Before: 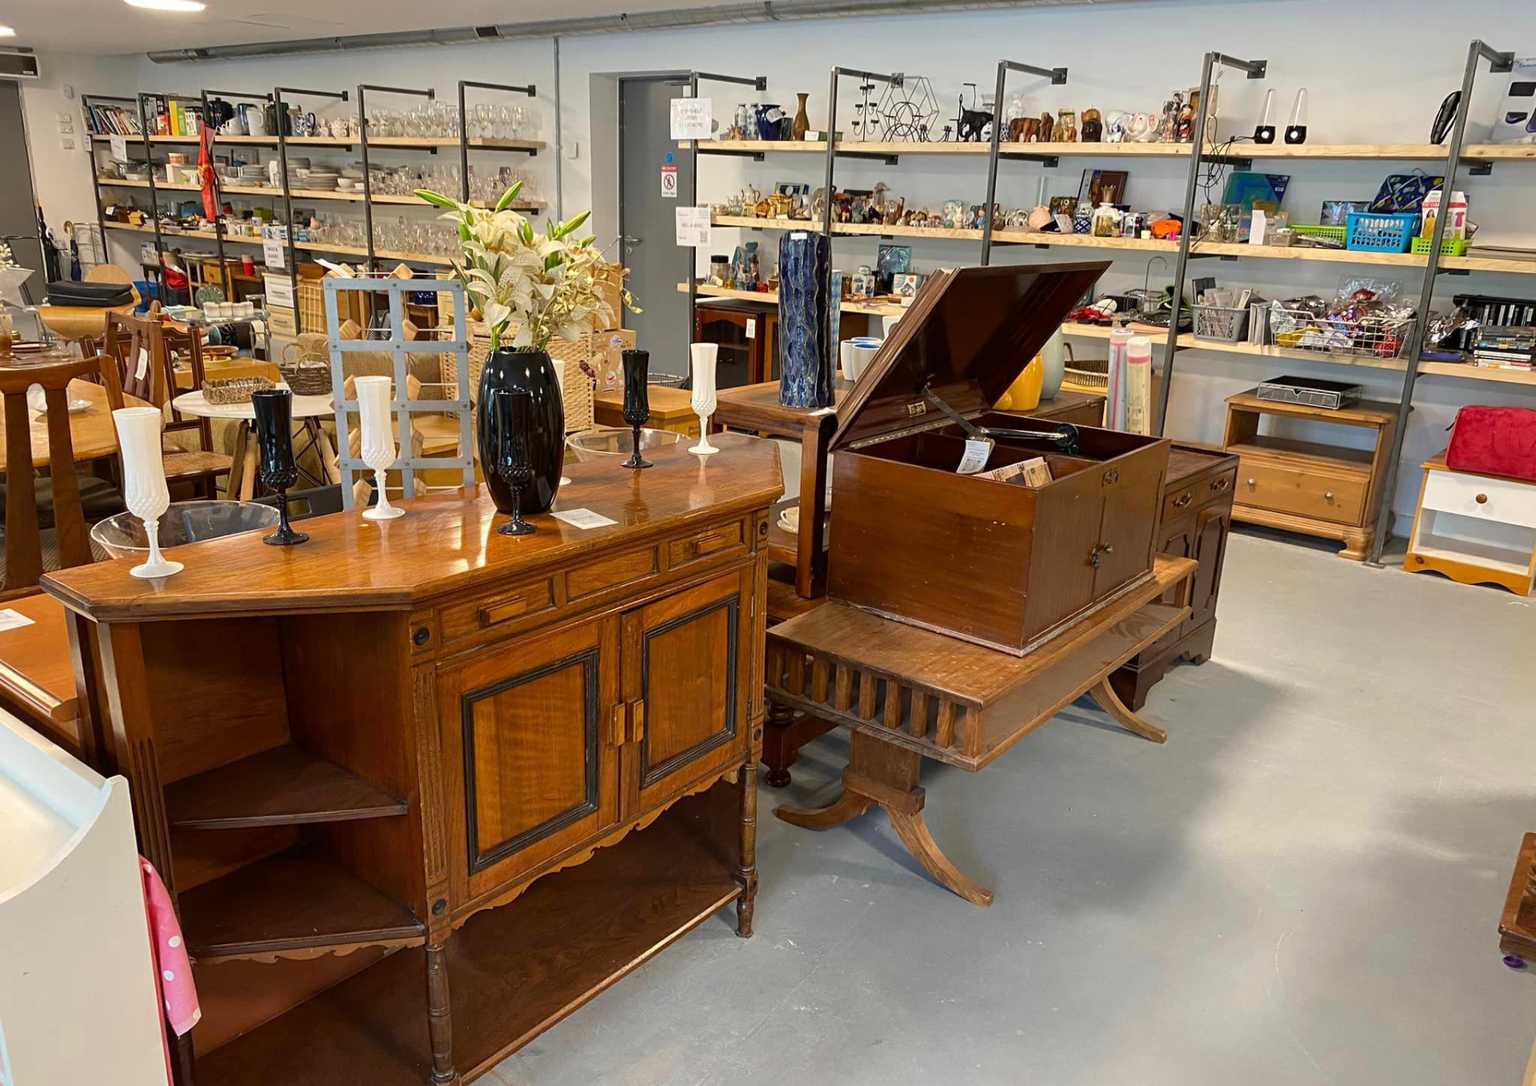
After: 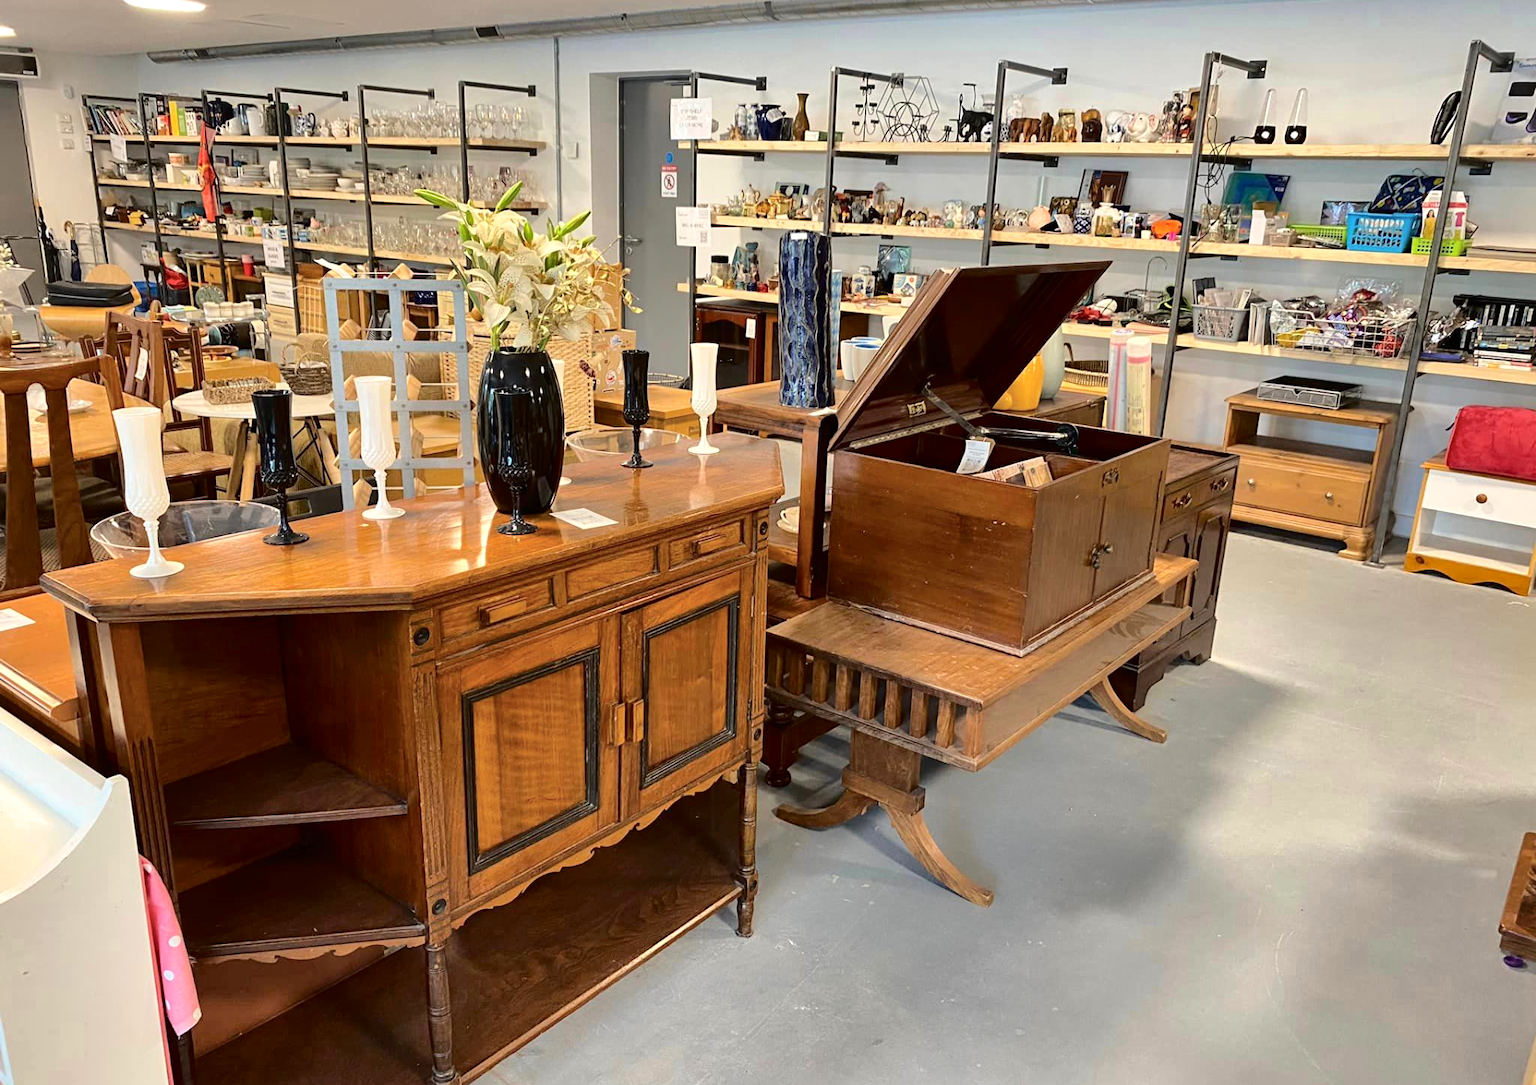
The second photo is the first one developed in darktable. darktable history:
tone curve: curves: ch0 [(0, 0) (0.003, 0.002) (0.011, 0.008) (0.025, 0.016) (0.044, 0.026) (0.069, 0.04) (0.1, 0.061) (0.136, 0.104) (0.177, 0.15) (0.224, 0.22) (0.277, 0.307) (0.335, 0.399) (0.399, 0.492) (0.468, 0.575) (0.543, 0.638) (0.623, 0.701) (0.709, 0.778) (0.801, 0.85) (0.898, 0.934) (1, 1)], color space Lab, independent channels, preserve colors none
exposure: black level correction 0, exposure 0.2 EV, compensate exposure bias true, compensate highlight preservation false
shadows and highlights: radius 106.14, shadows 24.06, highlights -57.56, low approximation 0.01, soften with gaussian
